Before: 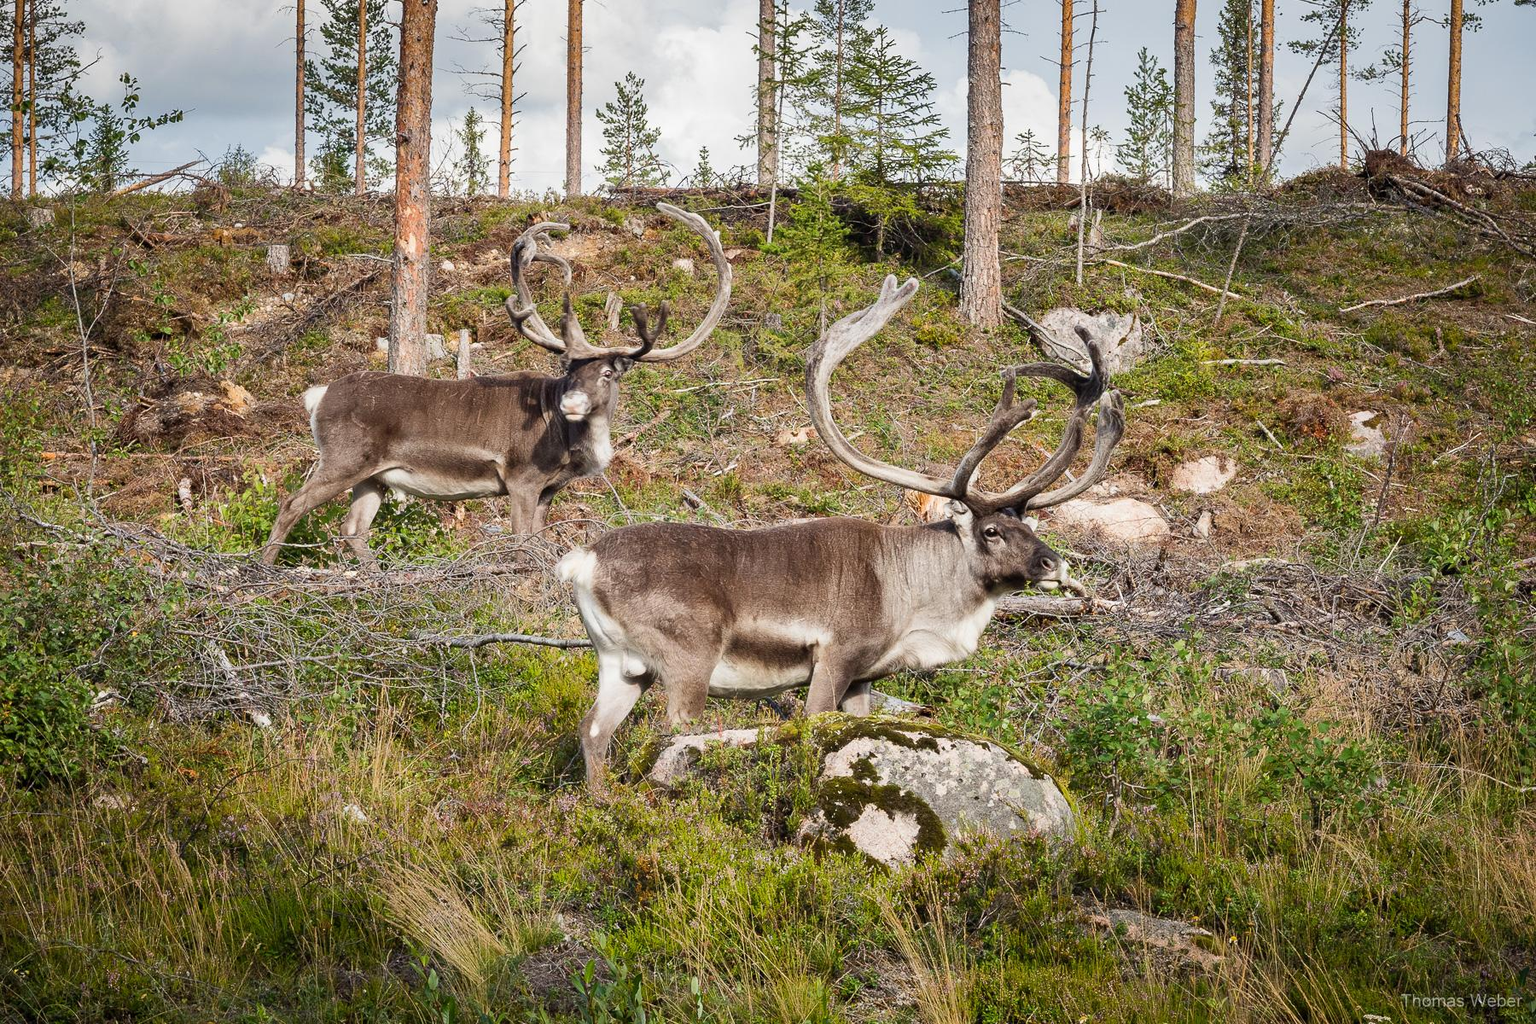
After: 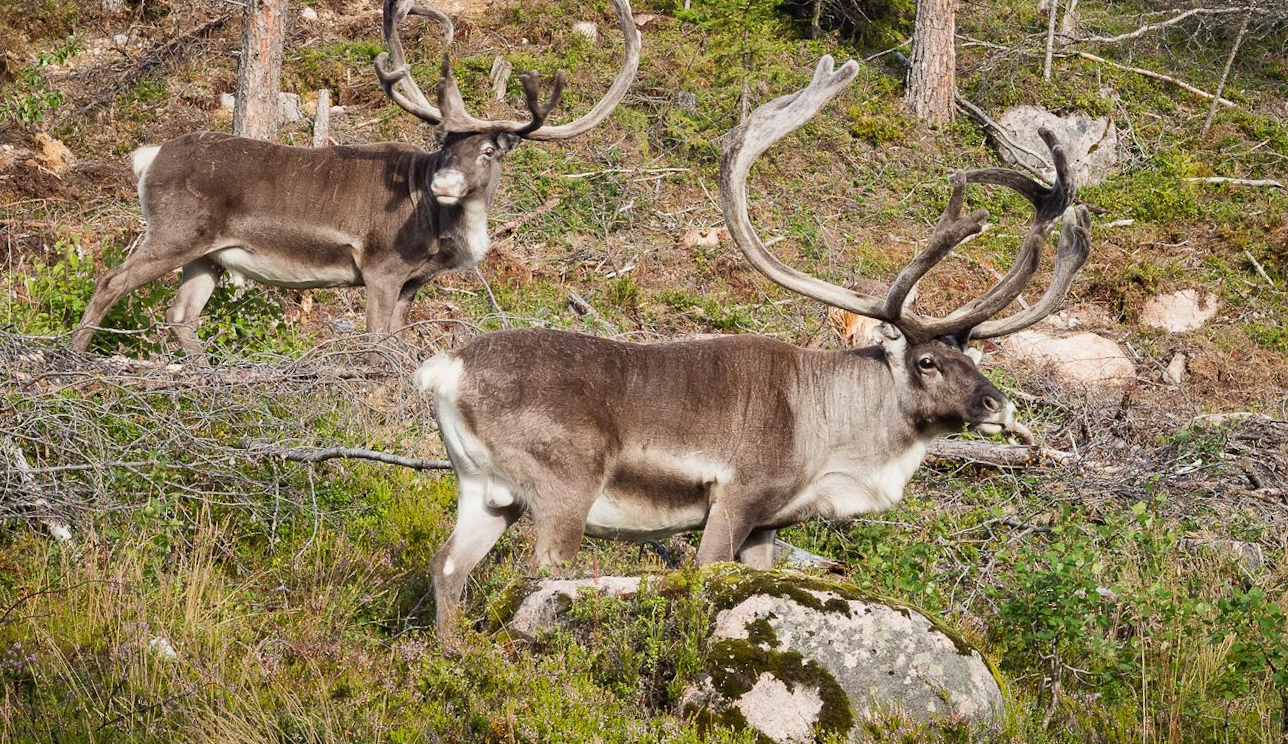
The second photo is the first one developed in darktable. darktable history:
bloom: size 9%, threshold 100%, strength 7%
crop and rotate: angle -3.37°, left 9.79%, top 20.73%, right 12.42%, bottom 11.82%
